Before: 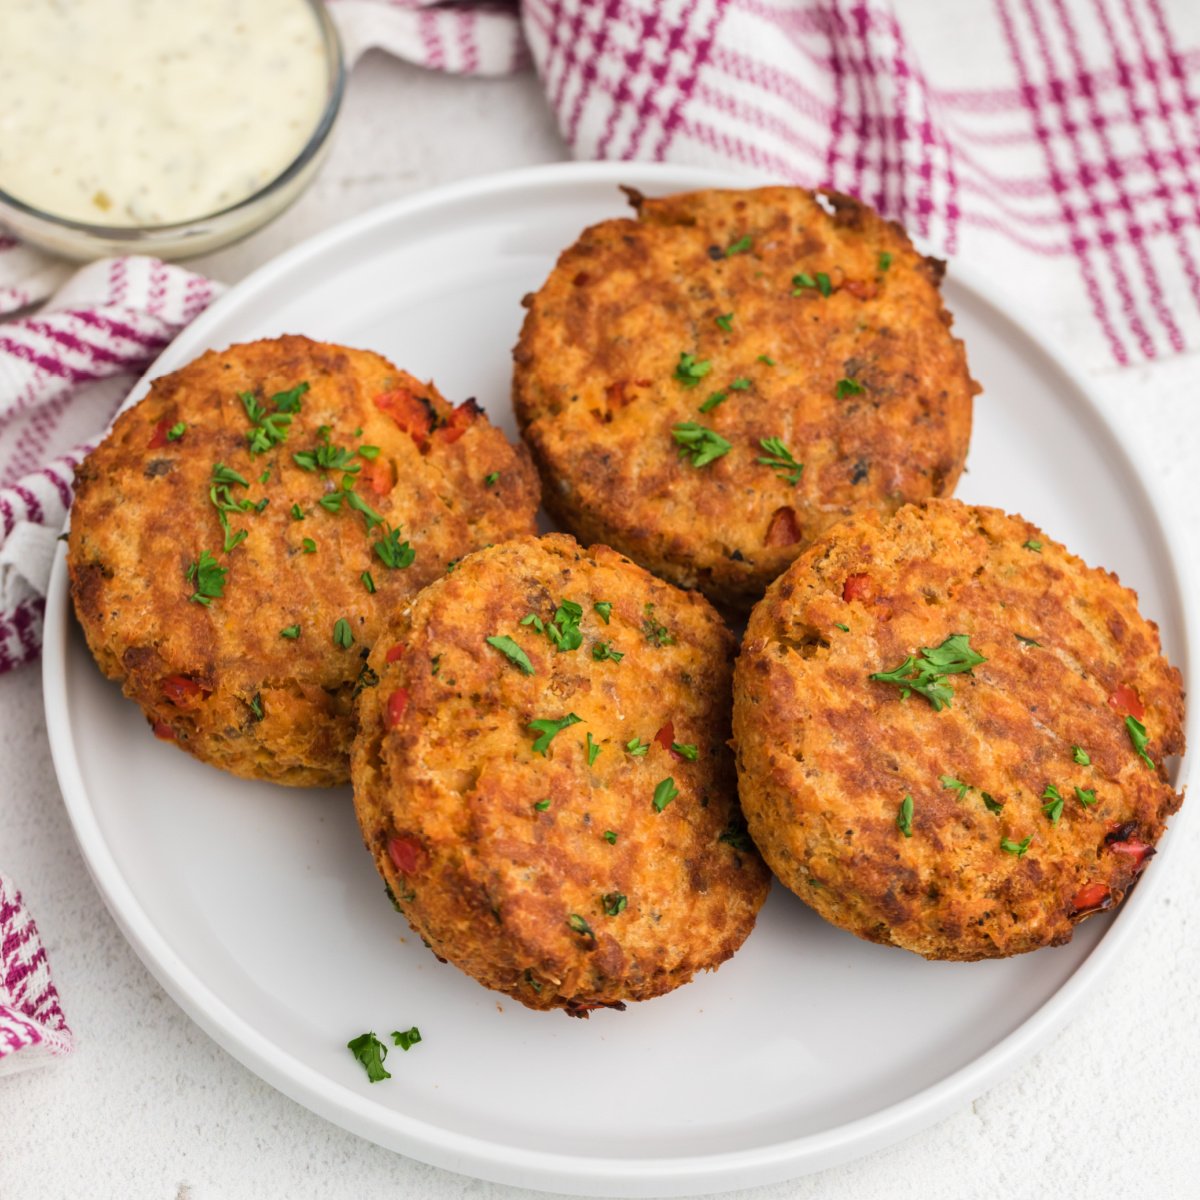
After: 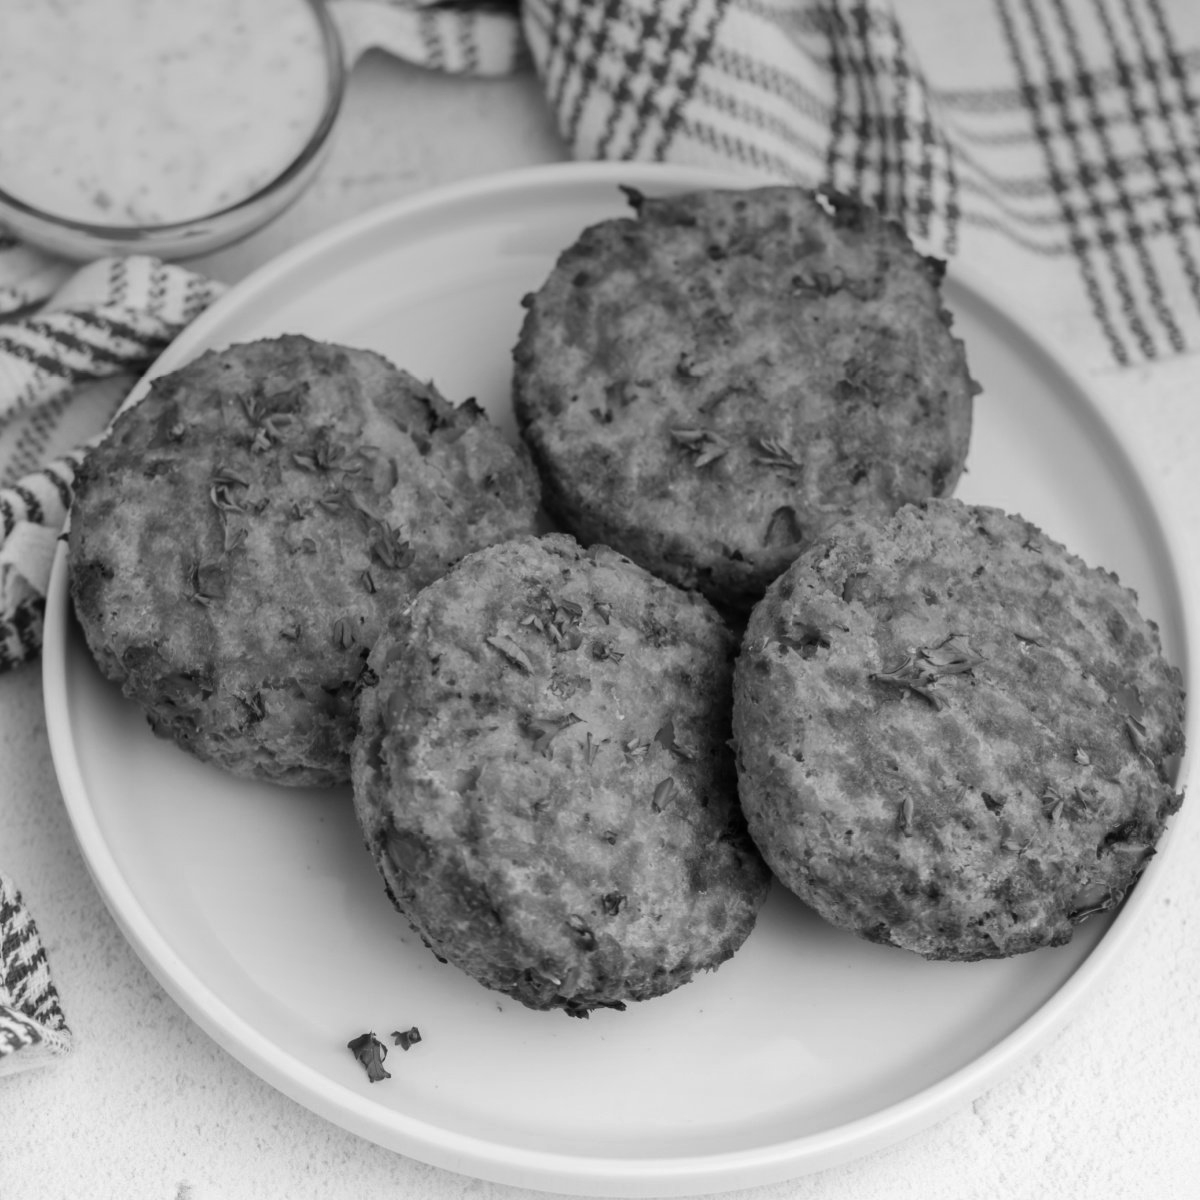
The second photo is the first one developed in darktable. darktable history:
monochrome: on, module defaults
contrast brightness saturation: saturation -0.05
color zones: curves: ch0 [(0.068, 0.464) (0.25, 0.5) (0.48, 0.508) (0.75, 0.536) (0.886, 0.476) (0.967, 0.456)]; ch1 [(0.066, 0.456) (0.25, 0.5) (0.616, 0.508) (0.746, 0.56) (0.934, 0.444)]
rgb levels: mode RGB, independent channels, levels [[0, 0.5, 1], [0, 0.521, 1], [0, 0.536, 1]]
graduated density: rotation -0.352°, offset 57.64
